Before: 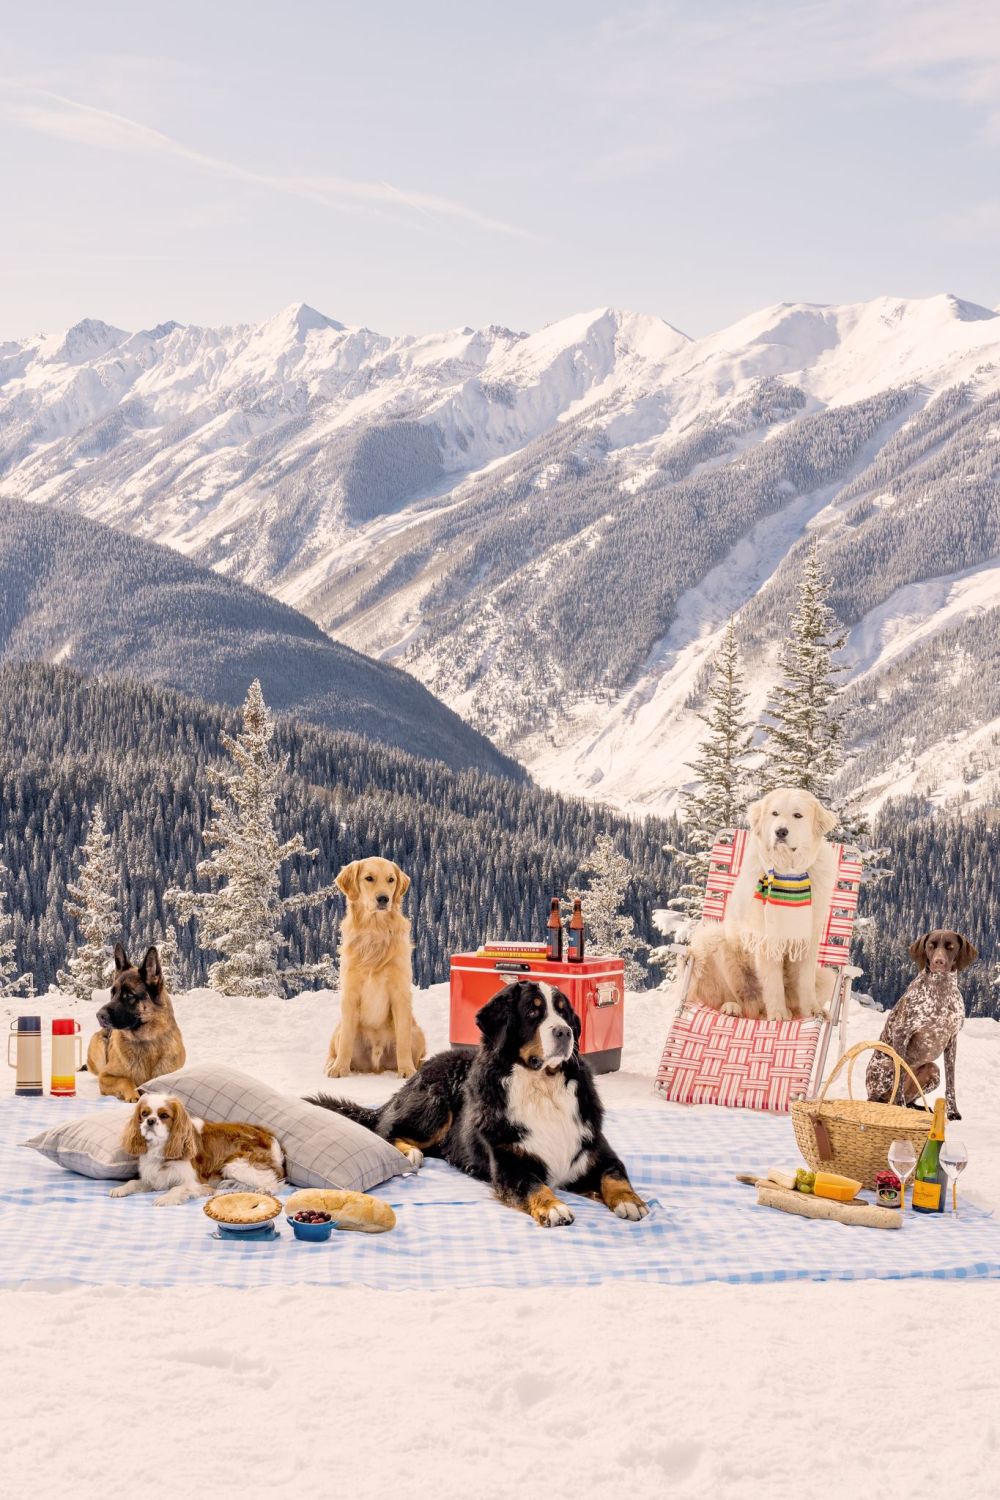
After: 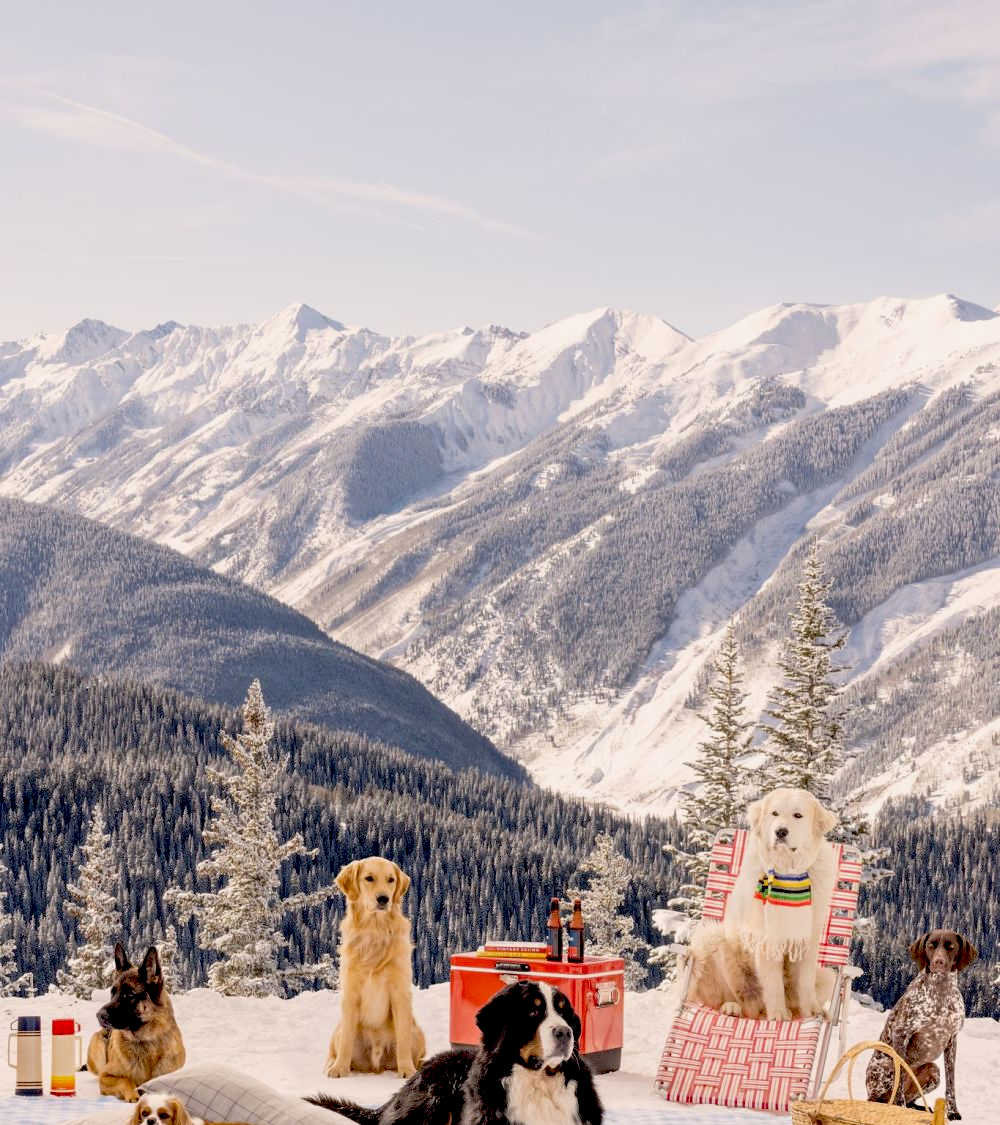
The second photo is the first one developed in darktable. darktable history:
crop: bottom 24.988%
exposure: black level correction 0.029, exposure -0.073 EV, compensate highlight preservation false
